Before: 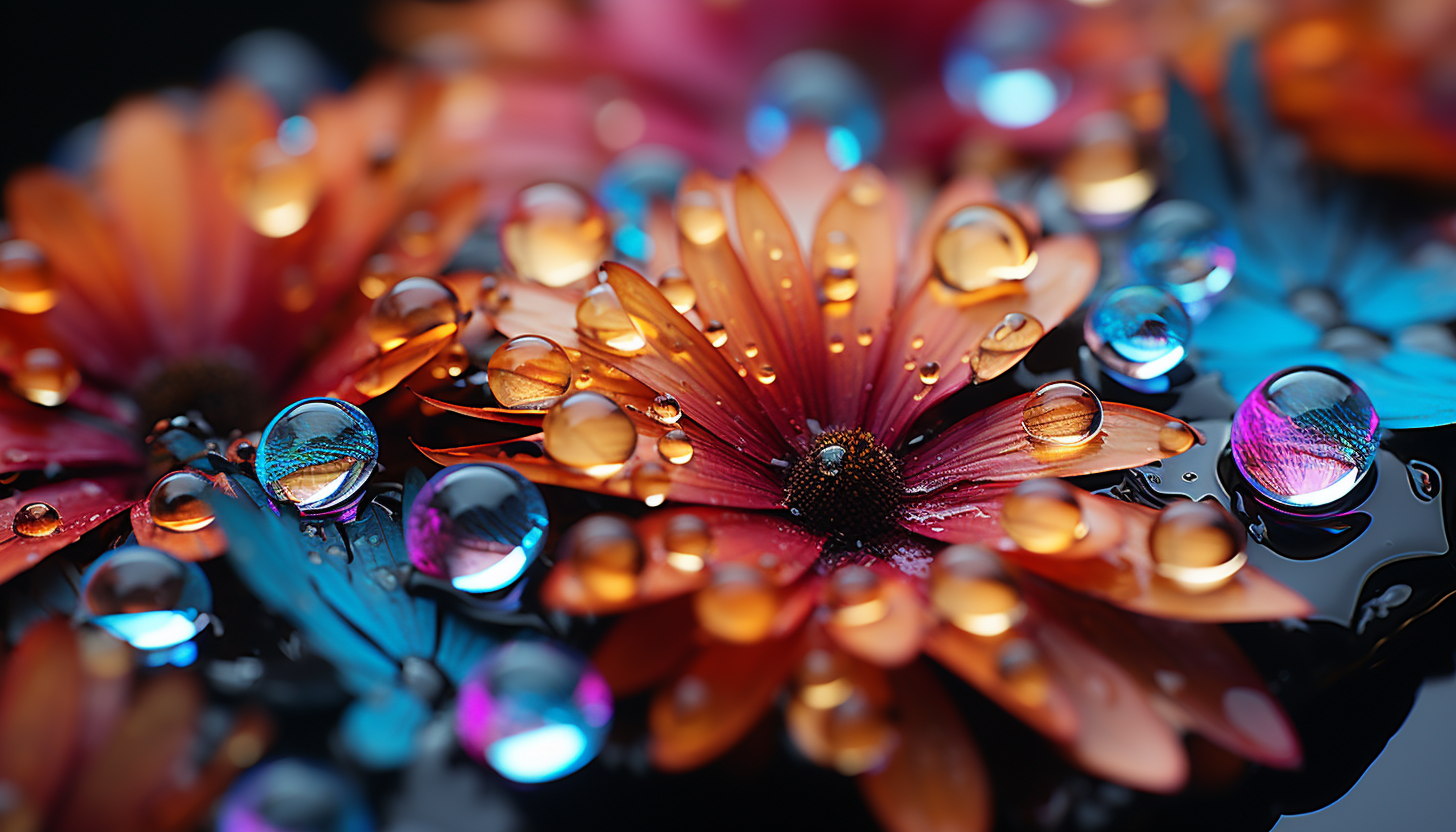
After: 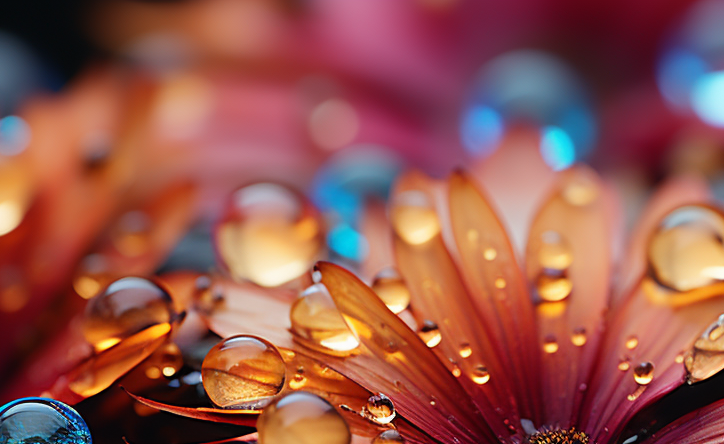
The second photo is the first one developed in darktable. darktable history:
crop: left 19.707%, right 30.547%, bottom 46.523%
